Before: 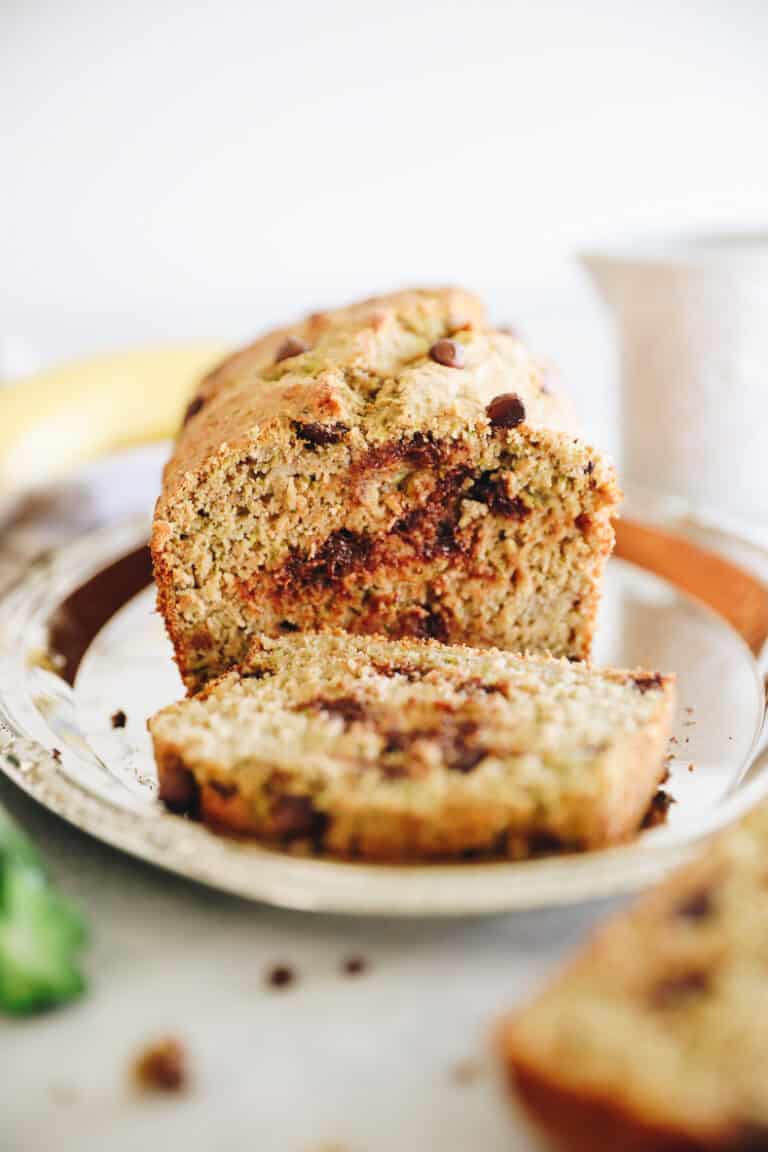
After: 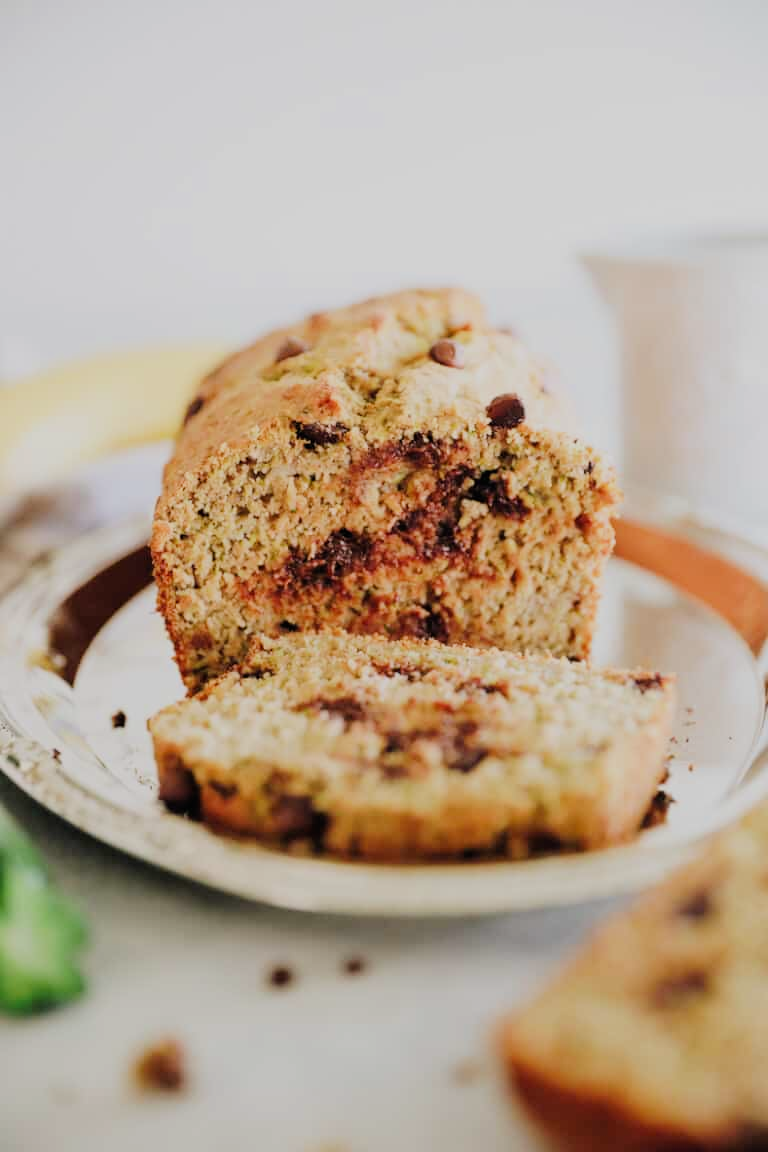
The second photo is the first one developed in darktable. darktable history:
filmic rgb: black relative exposure -7.65 EV, white relative exposure 4.56 EV, hardness 3.61
rotate and perspective: crop left 0, crop top 0
